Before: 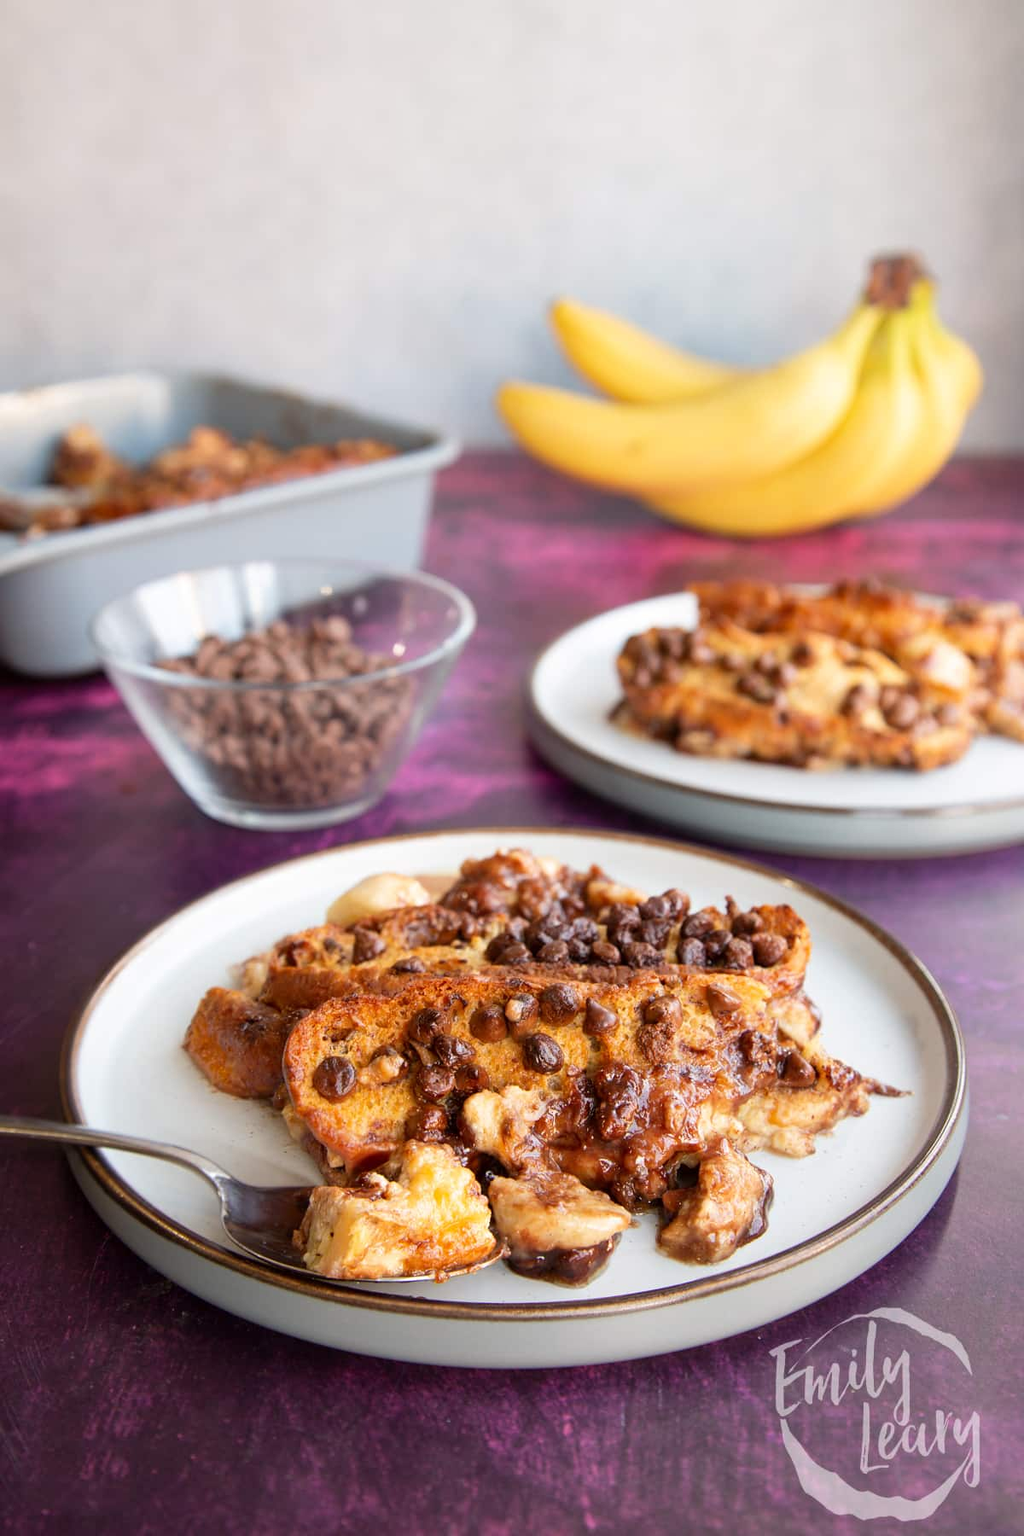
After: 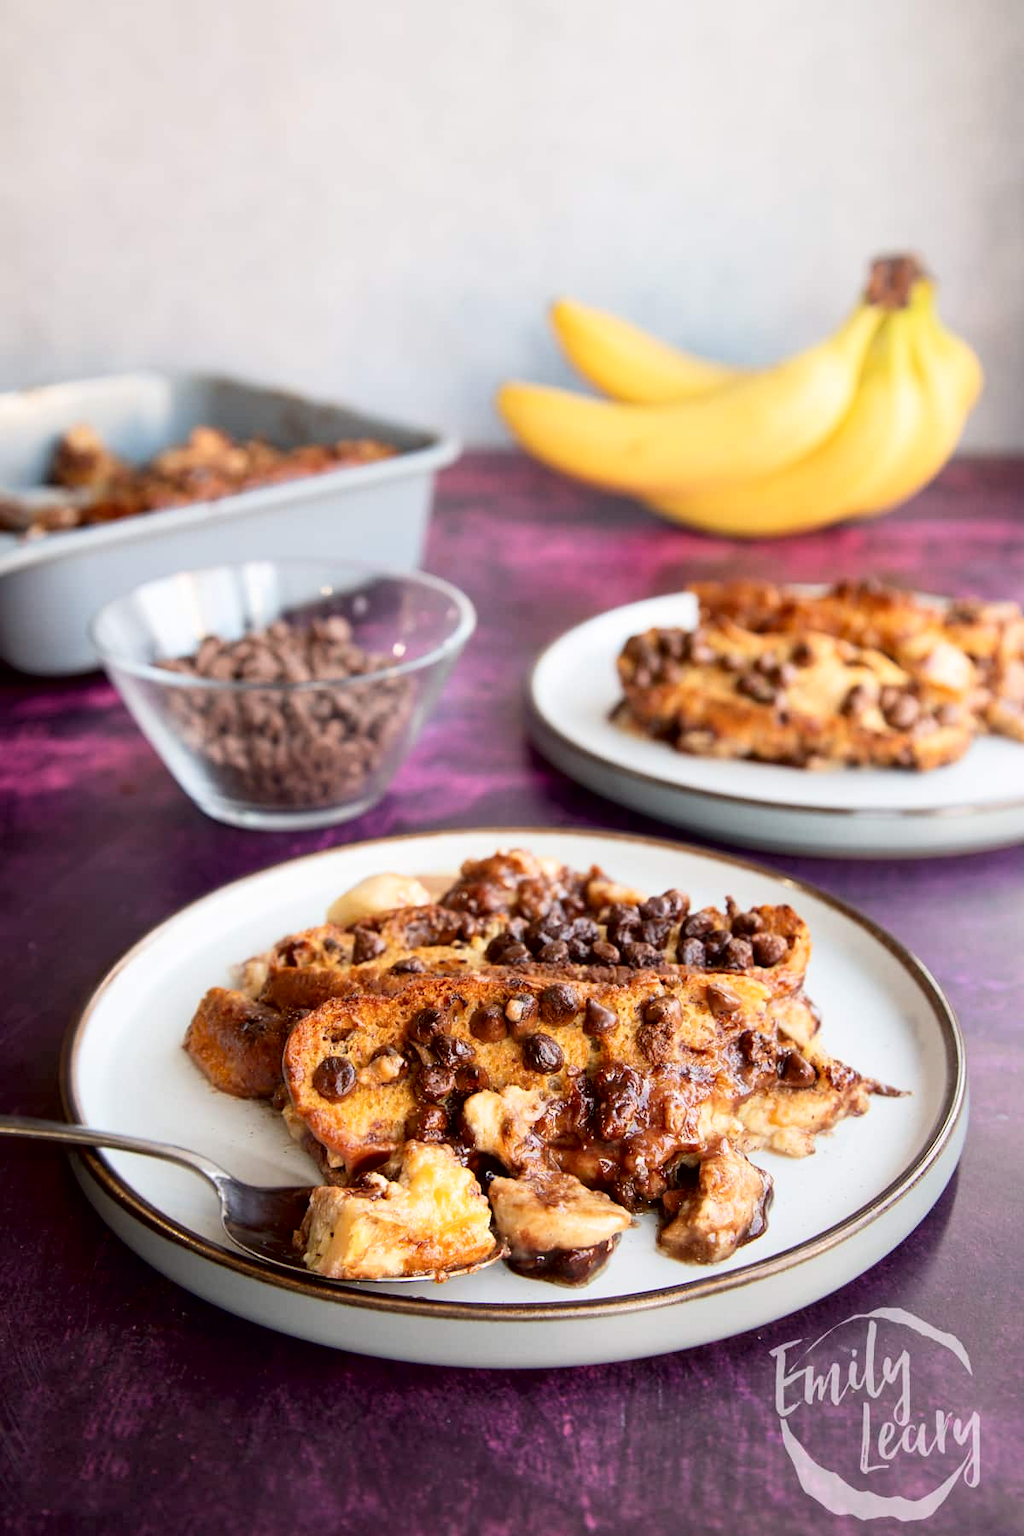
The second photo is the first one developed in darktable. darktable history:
tone curve: curves: ch0 [(0, 0) (0.118, 0.034) (0.182, 0.124) (0.265, 0.214) (0.504, 0.508) (0.783, 0.825) (1, 1)], color space Lab, independent channels, preserve colors none
